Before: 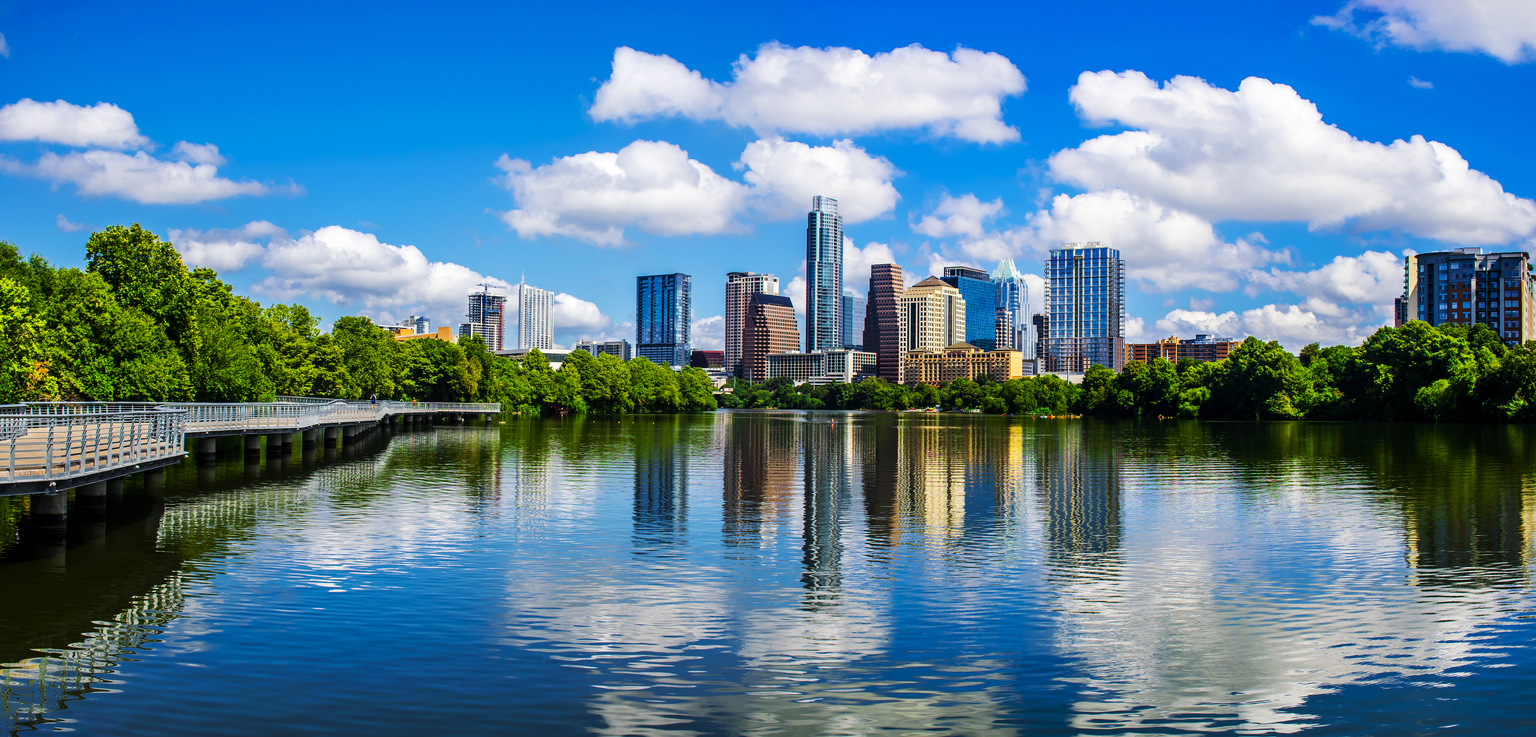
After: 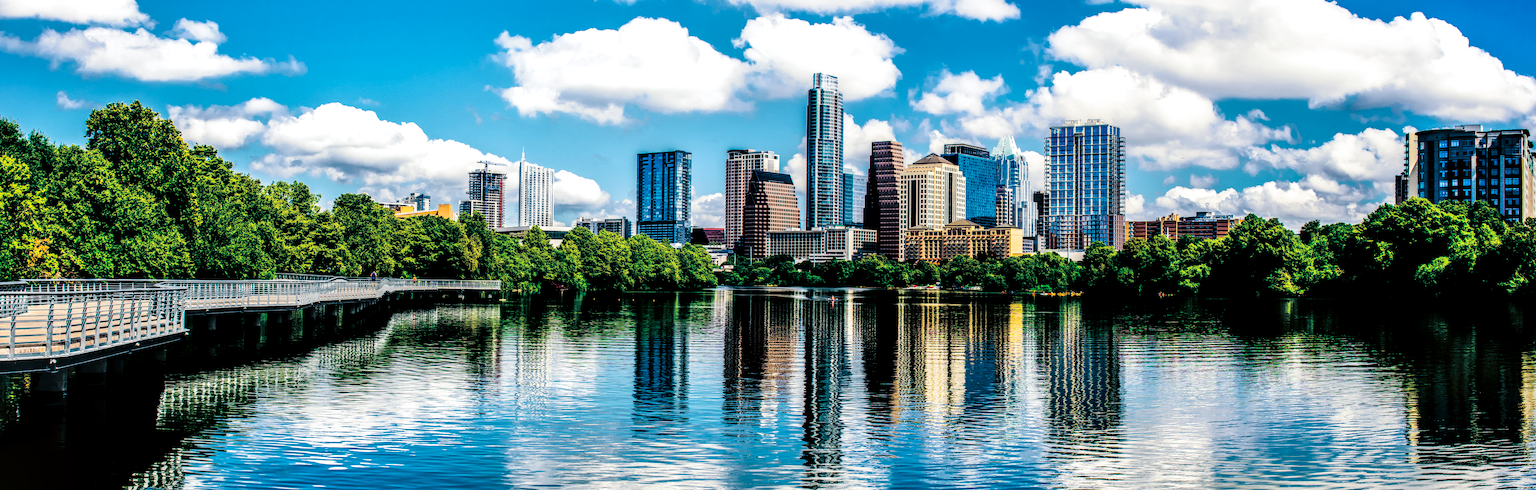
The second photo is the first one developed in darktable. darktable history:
crop: top 16.727%, bottom 16.727%
tone curve: curves: ch0 [(0, 0) (0.003, 0.044) (0.011, 0.045) (0.025, 0.048) (0.044, 0.051) (0.069, 0.065) (0.1, 0.08) (0.136, 0.108) (0.177, 0.152) (0.224, 0.216) (0.277, 0.305) (0.335, 0.392) (0.399, 0.481) (0.468, 0.579) (0.543, 0.658) (0.623, 0.729) (0.709, 0.8) (0.801, 0.867) (0.898, 0.93) (1, 1)], preserve colors none
contrast brightness saturation: contrast 0.28
local contrast: highlights 19%, detail 186%
shadows and highlights: shadows -20, white point adjustment -2, highlights -35
split-toning: shadows › hue 205.2°, shadows › saturation 0.43, highlights › hue 54°, highlights › saturation 0.54
